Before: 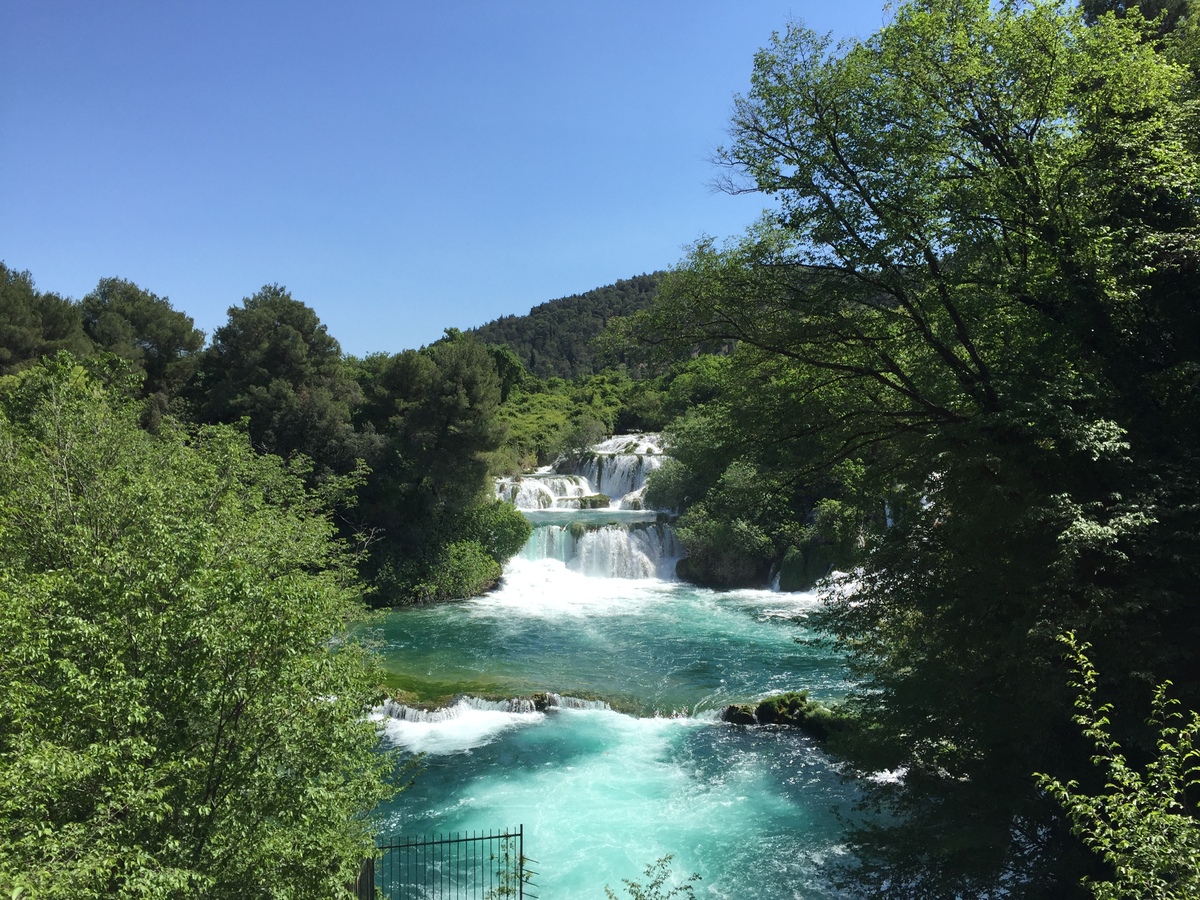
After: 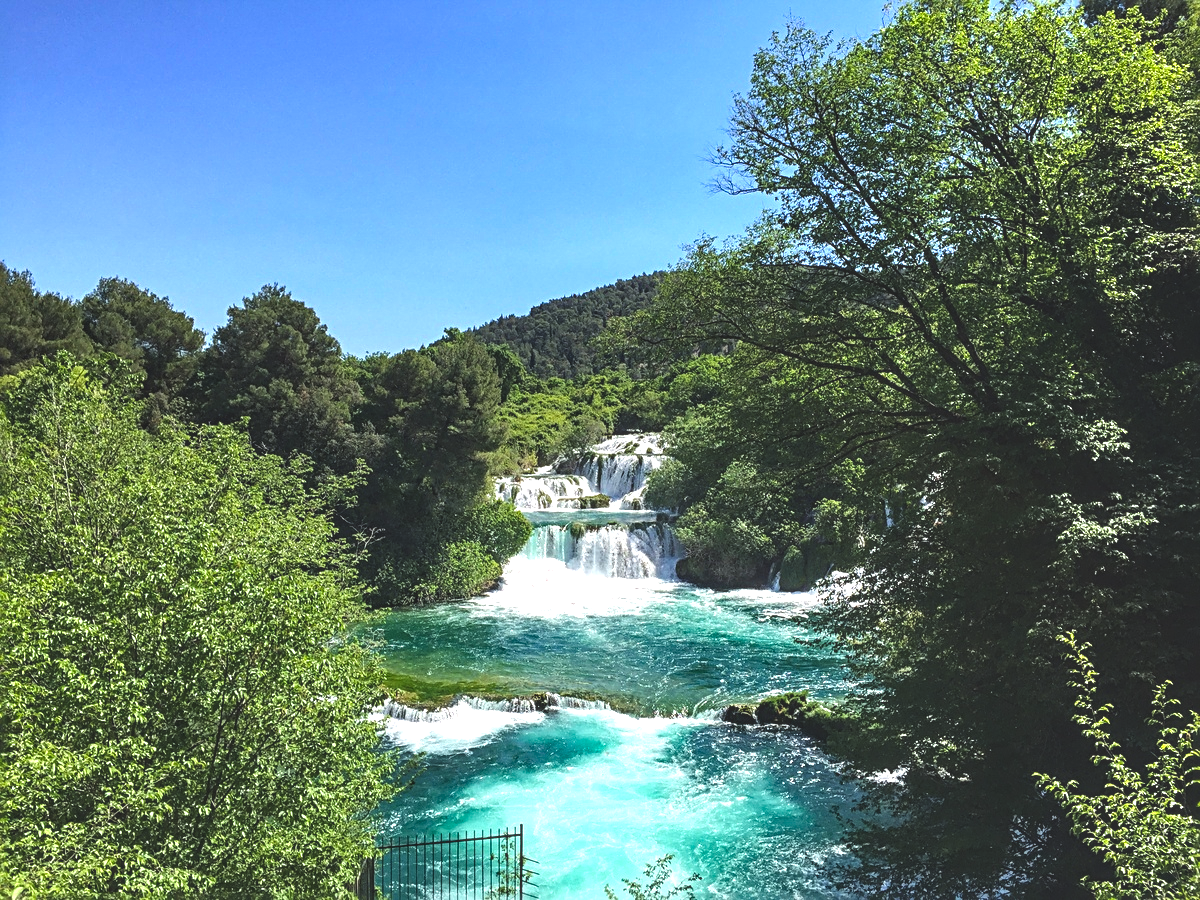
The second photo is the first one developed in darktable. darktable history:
haze removal: strength 0.287, distance 0.247, compatibility mode true, adaptive false
local contrast: detail 130%
sharpen: radius 2.775
color balance rgb: global offset › luminance 1.99%, perceptual saturation grading › global saturation 14.778%, global vibrance 20%
exposure: black level correction 0.001, exposure 0.499 EV, compensate exposure bias true, compensate highlight preservation false
